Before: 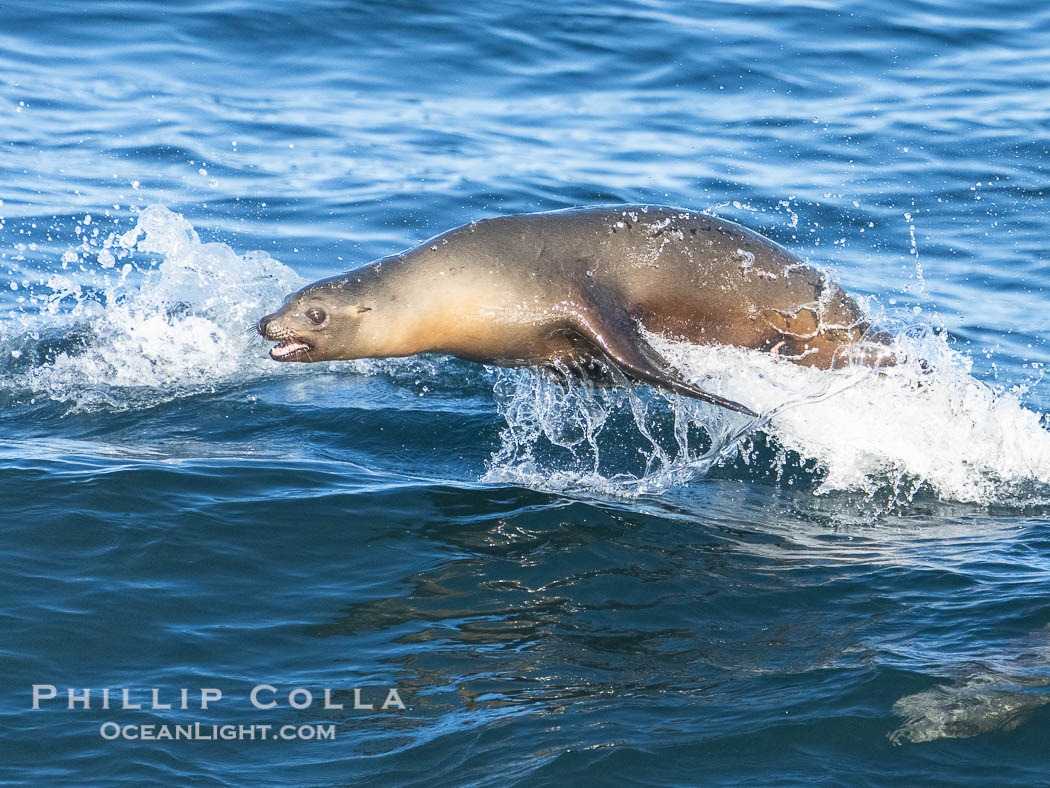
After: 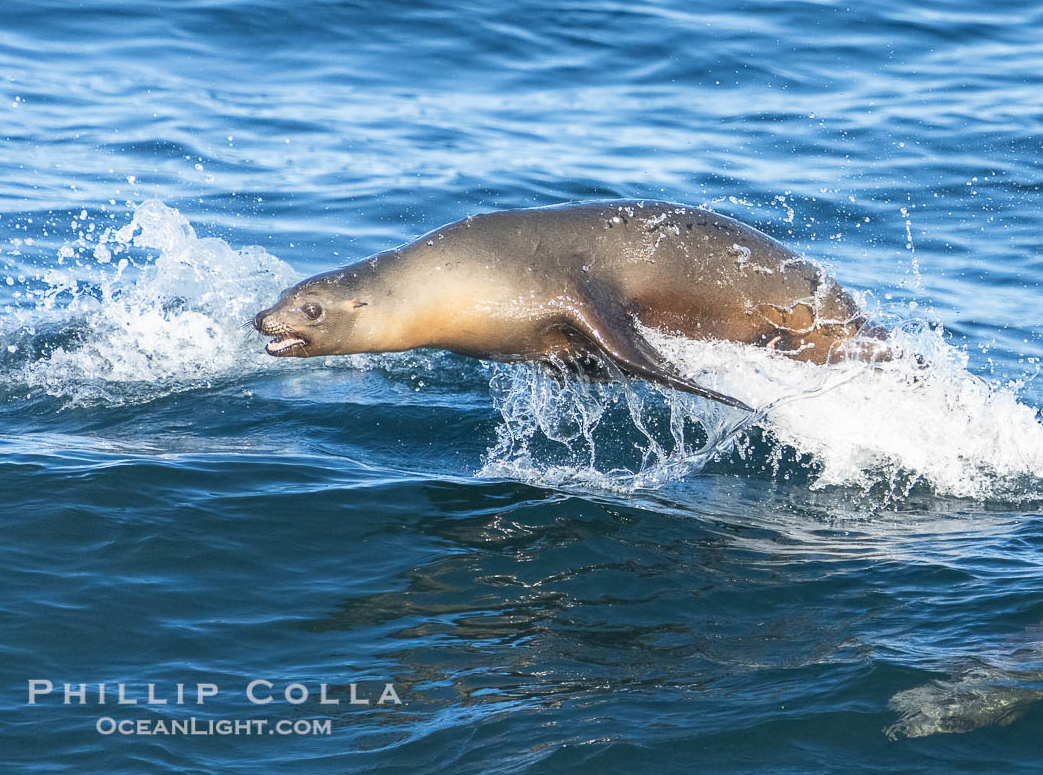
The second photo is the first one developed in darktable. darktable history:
crop: left 0.423%, top 0.716%, right 0.216%, bottom 0.915%
